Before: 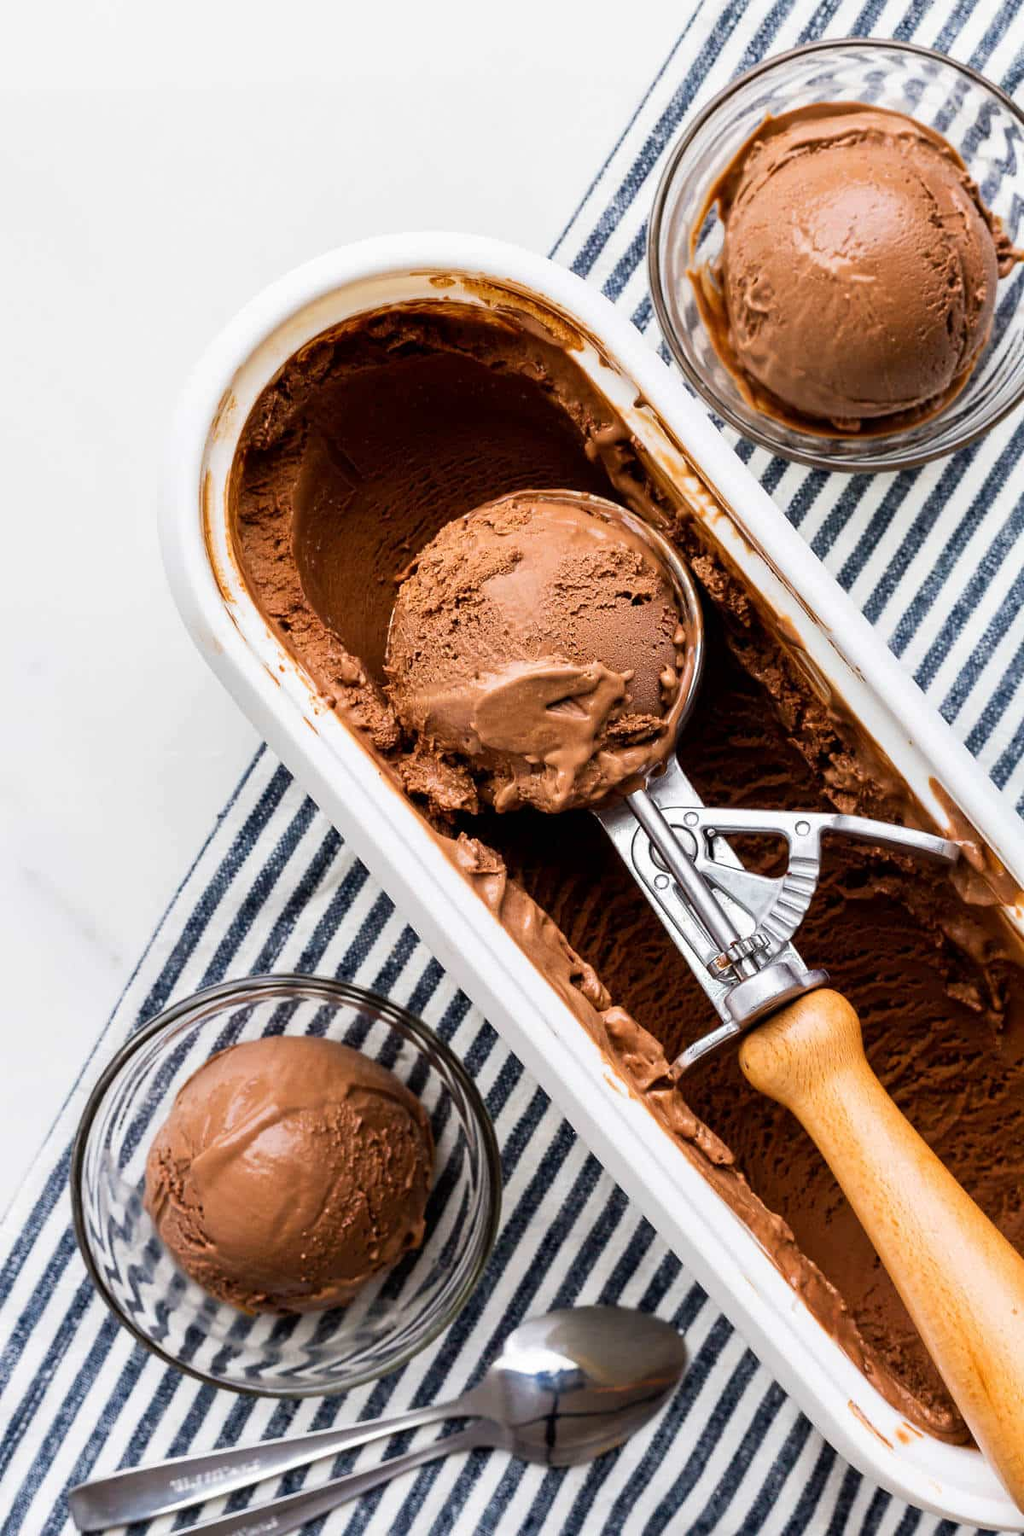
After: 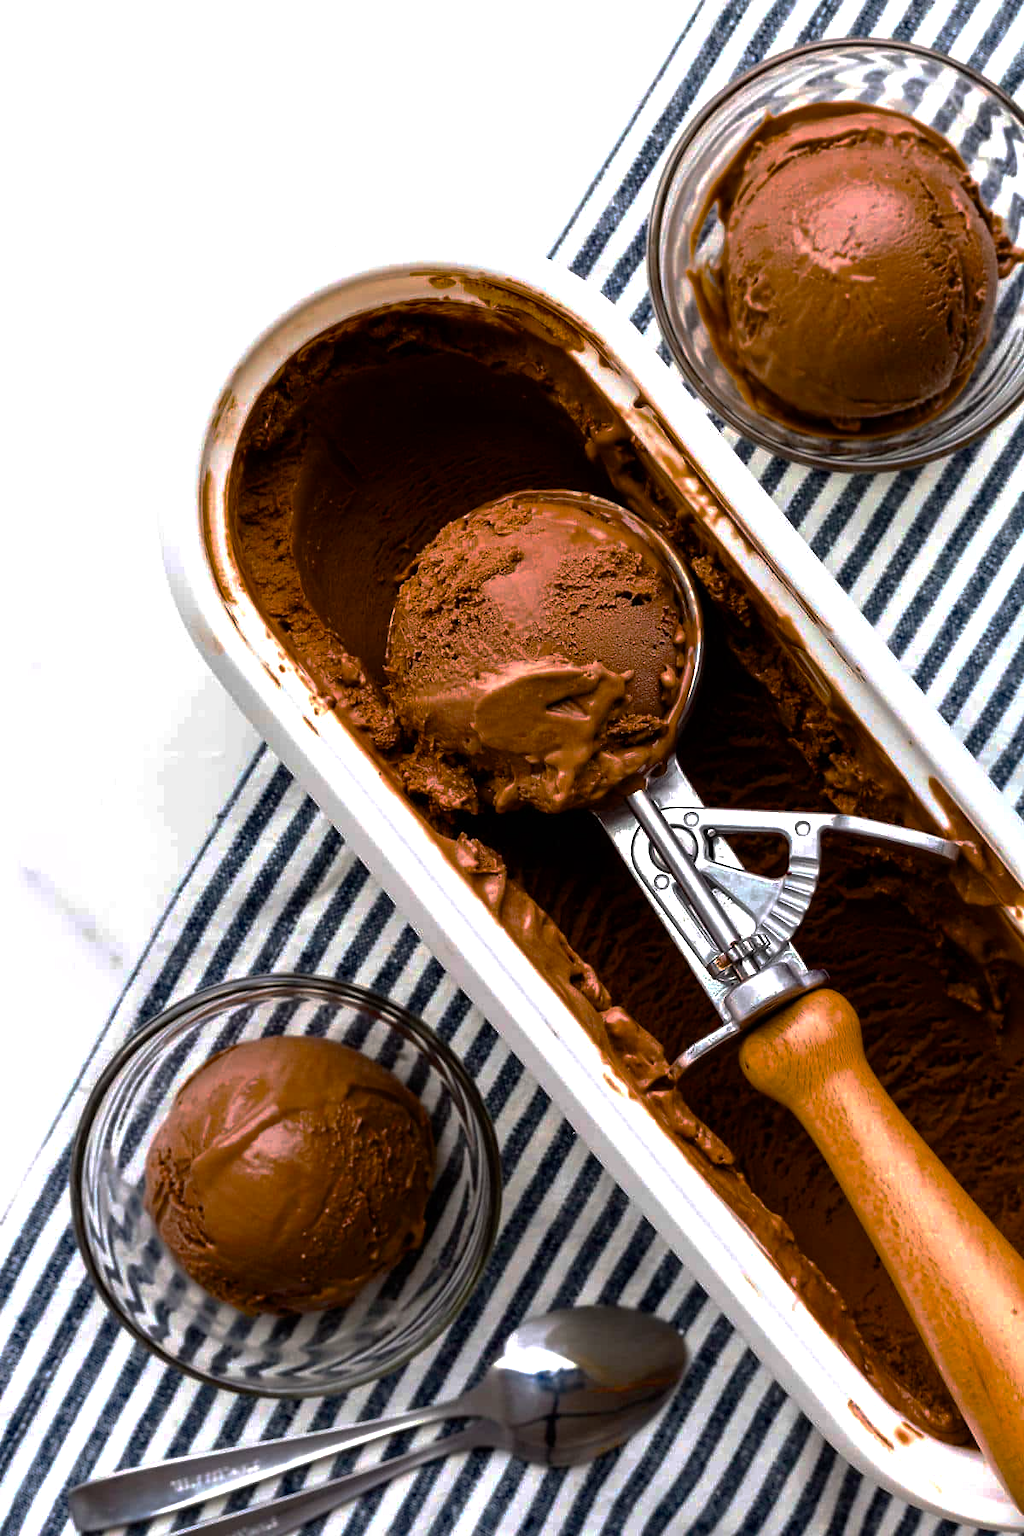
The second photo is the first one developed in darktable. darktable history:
color balance rgb: perceptual saturation grading › global saturation 25.414%, perceptual brilliance grading › global brilliance 14.486%, perceptual brilliance grading › shadows -35.185%, saturation formula JzAzBz (2021)
base curve: curves: ch0 [(0, 0) (0.841, 0.609) (1, 1)], preserve colors none
